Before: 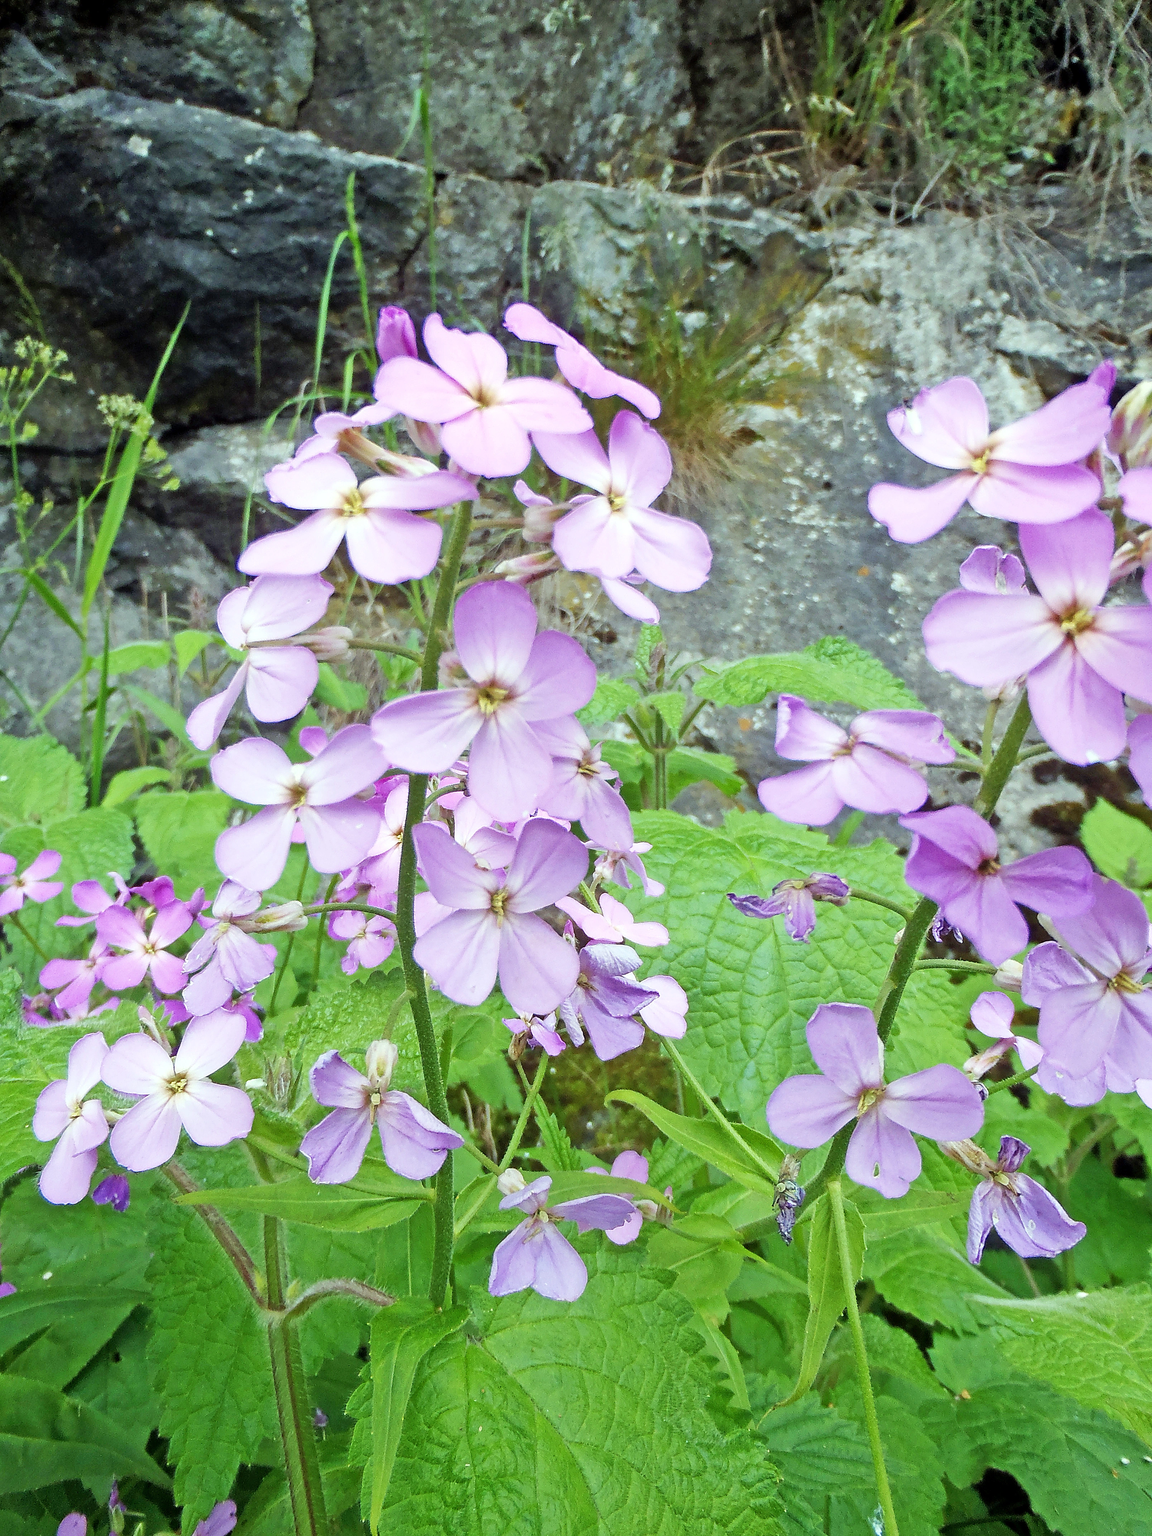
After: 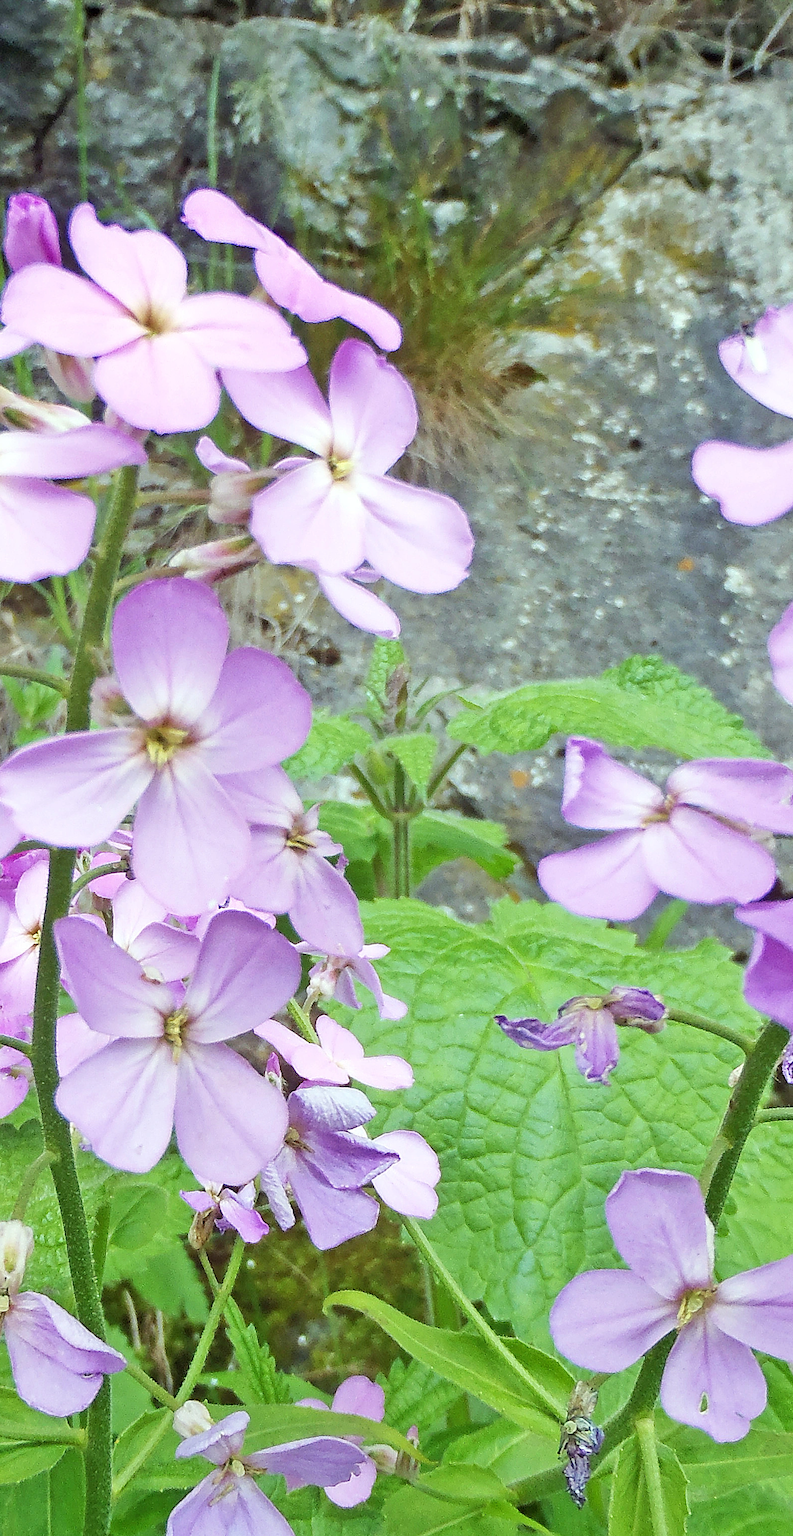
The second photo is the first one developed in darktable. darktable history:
crop: left 32.475%, top 10.971%, right 18.339%, bottom 17.598%
